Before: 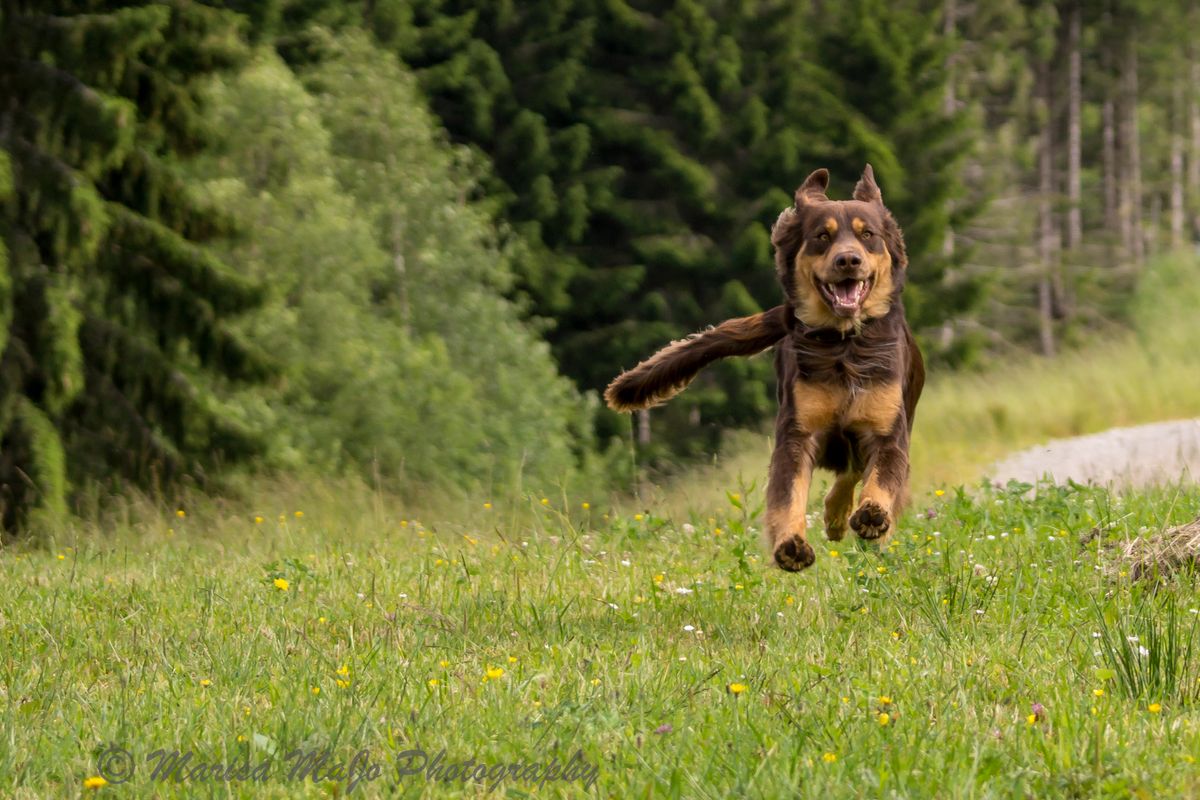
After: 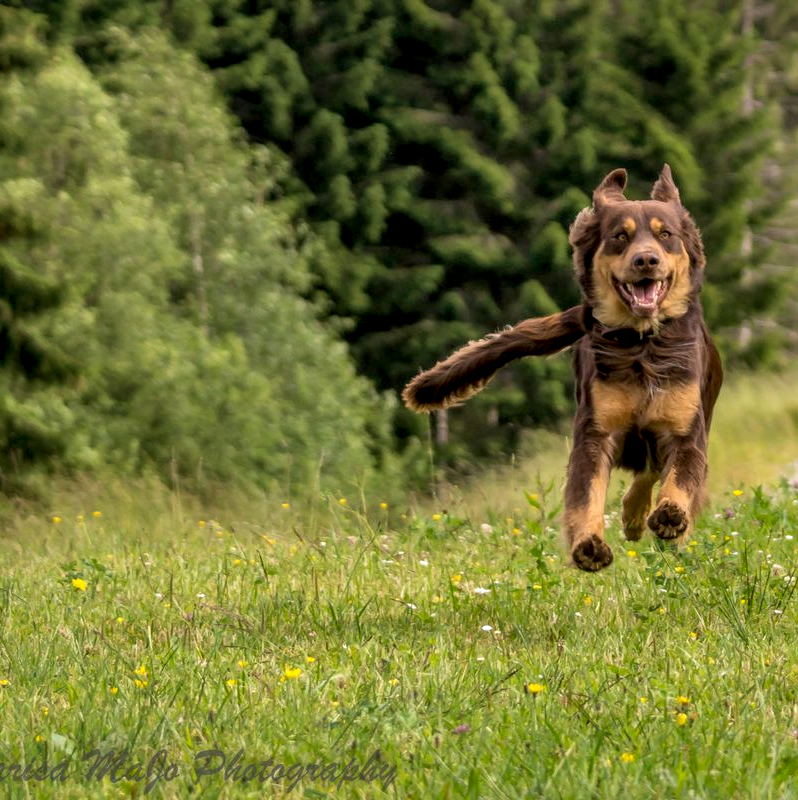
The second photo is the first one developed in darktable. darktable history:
shadows and highlights: on, module defaults
local contrast: detail 140%
crop: left 16.899%, right 16.556%
velvia: strength 15%
